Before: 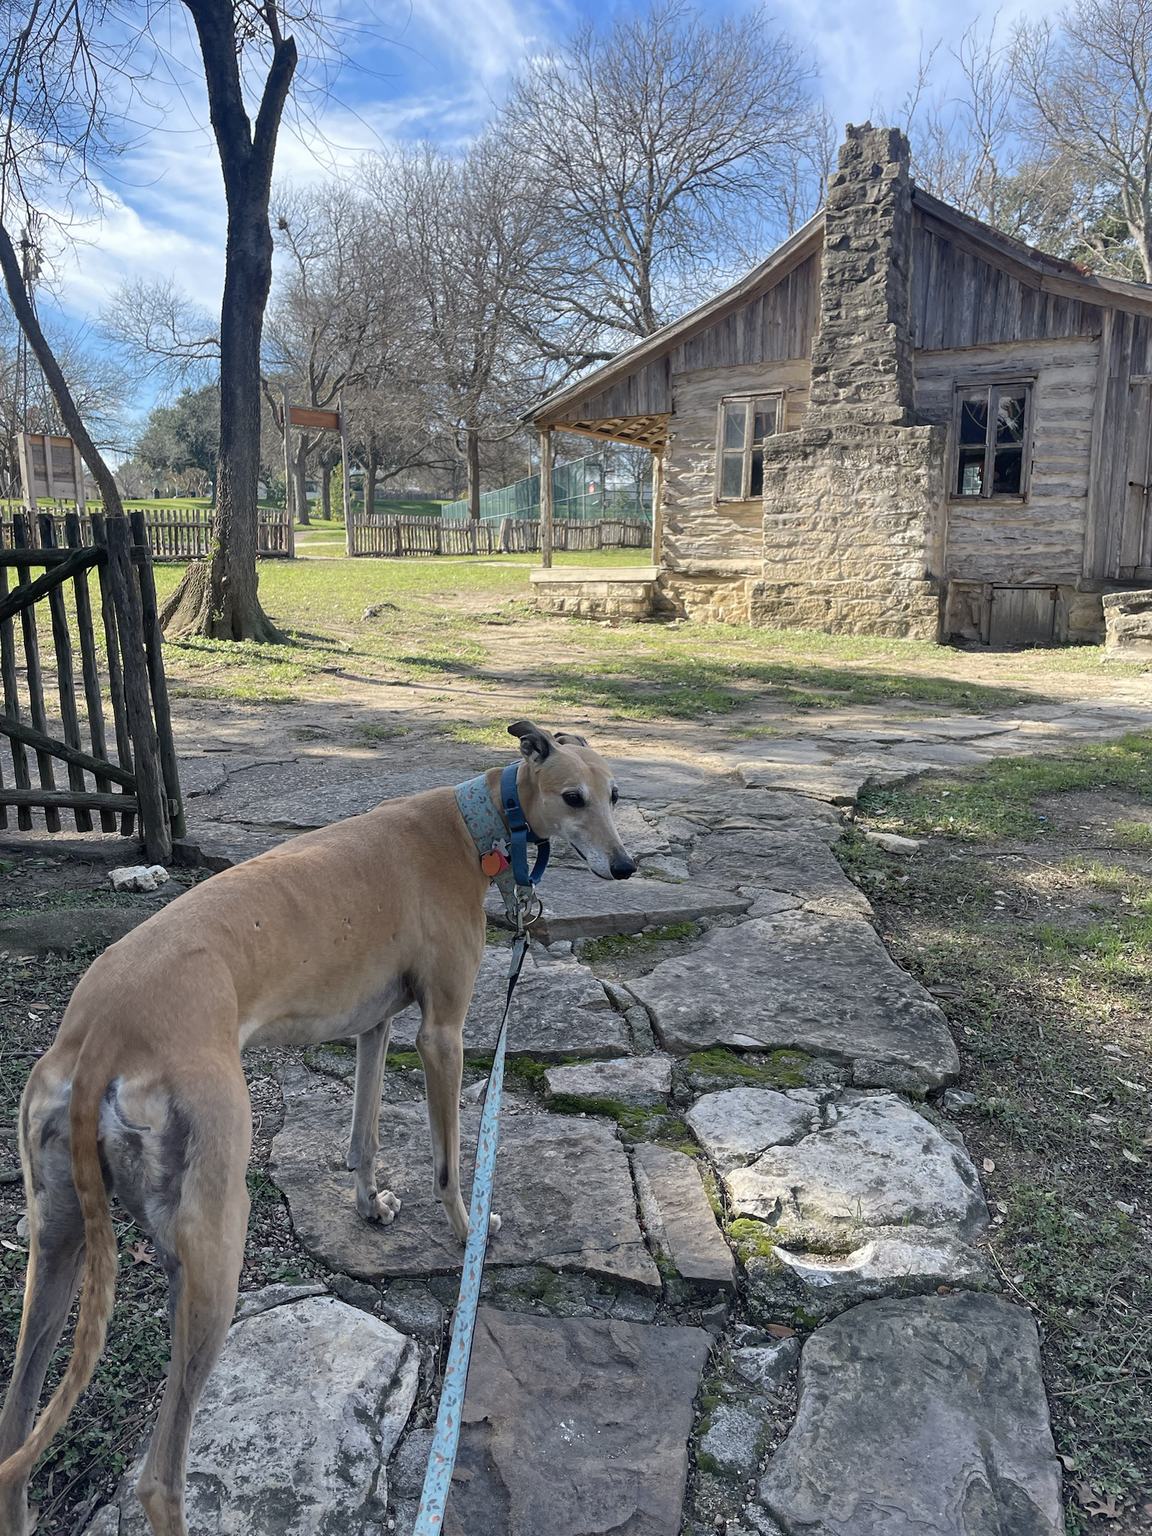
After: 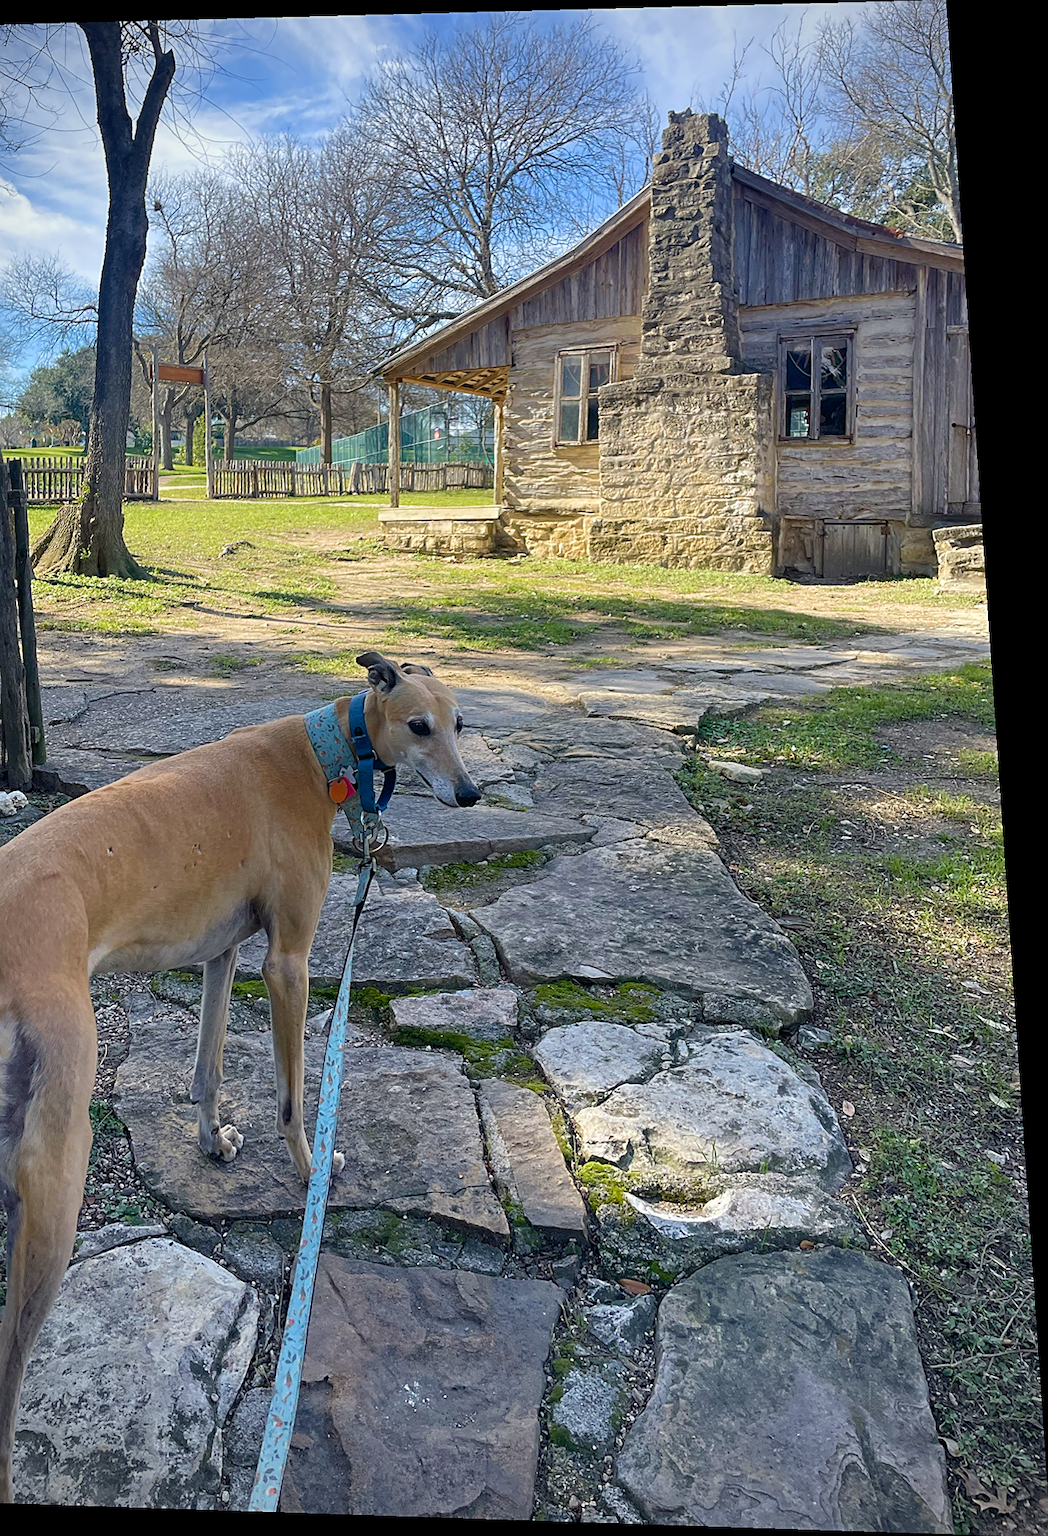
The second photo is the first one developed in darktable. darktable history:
color balance rgb: perceptual saturation grading › global saturation 20%, perceptual saturation grading › highlights 2.68%, perceptual saturation grading › shadows 50%
rotate and perspective: rotation 0.128°, lens shift (vertical) -0.181, lens shift (horizontal) -0.044, shear 0.001, automatic cropping off
crop and rotate: left 14.584%
velvia: strength 27%
sharpen: on, module defaults
vignetting: on, module defaults
